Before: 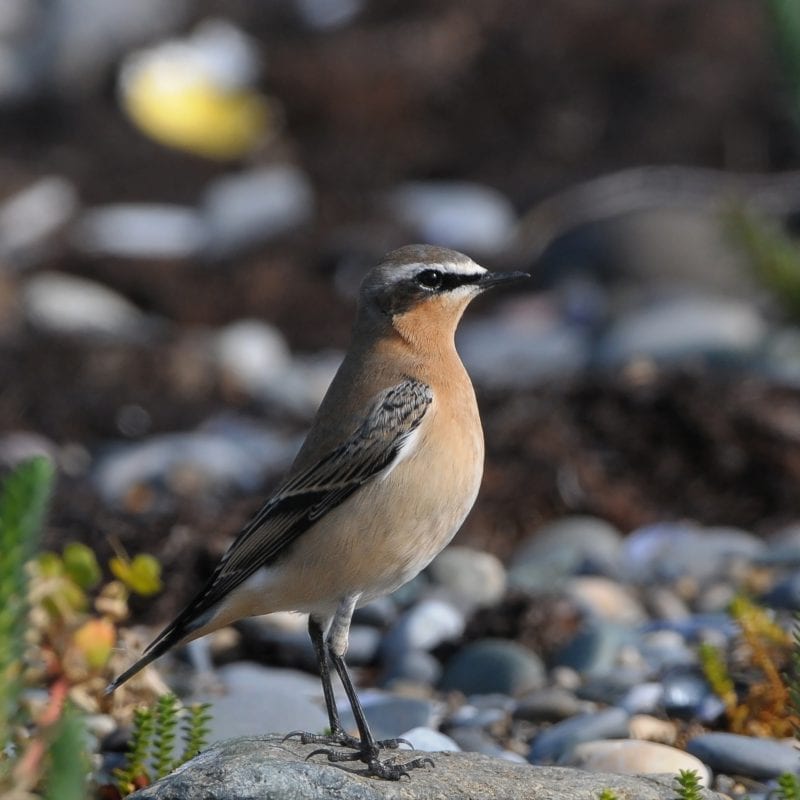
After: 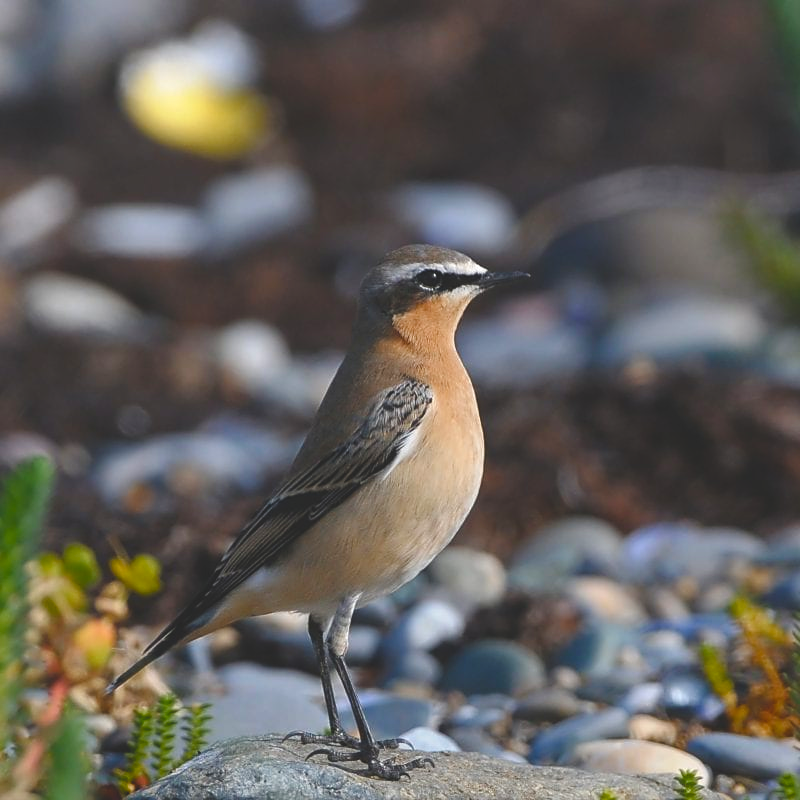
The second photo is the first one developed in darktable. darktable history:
sharpen: radius 1.898, amount 0.413, threshold 1.264
color balance rgb: power › hue 60.19°, global offset › luminance 1.988%, perceptual saturation grading › global saturation 0.557%, perceptual saturation grading › highlights -25.134%, perceptual saturation grading › shadows 29.552%, global vibrance 50.072%
